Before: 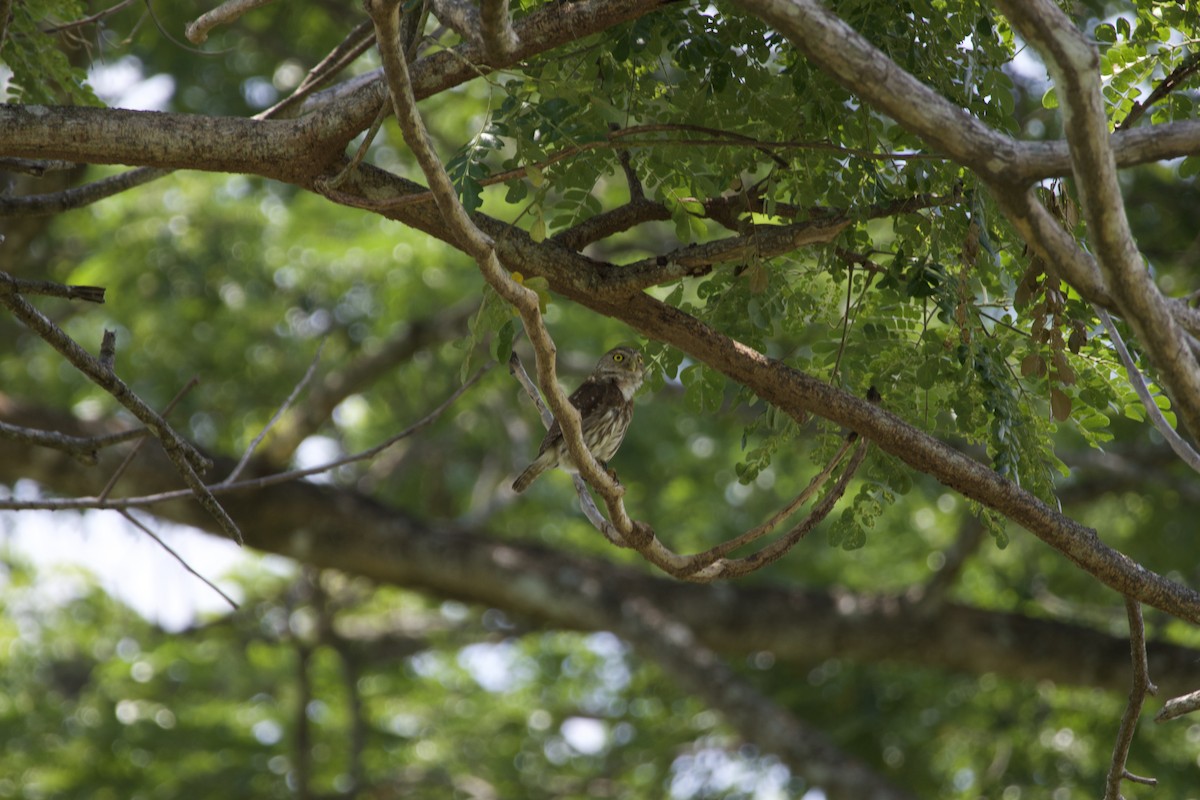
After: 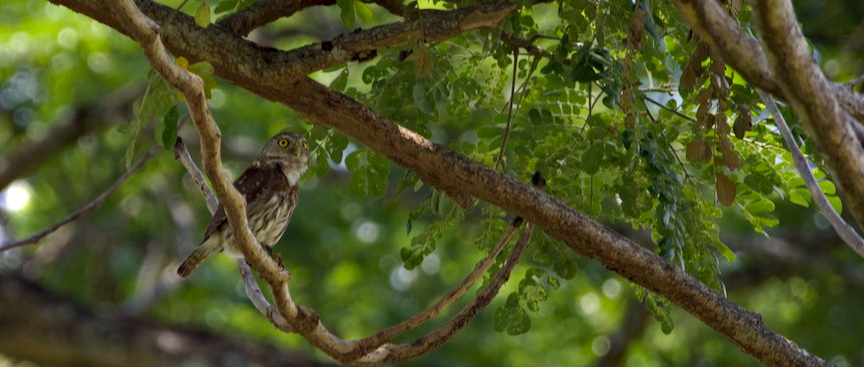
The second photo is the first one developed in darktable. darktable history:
crop and rotate: left 27.938%, top 27.046%, bottom 27.046%
exposure: compensate highlight preservation false
contrast equalizer: octaves 7, y [[0.6 ×6], [0.55 ×6], [0 ×6], [0 ×6], [0 ×6]], mix 0.15
haze removal: strength 0.29, distance 0.25, compatibility mode true, adaptive false
